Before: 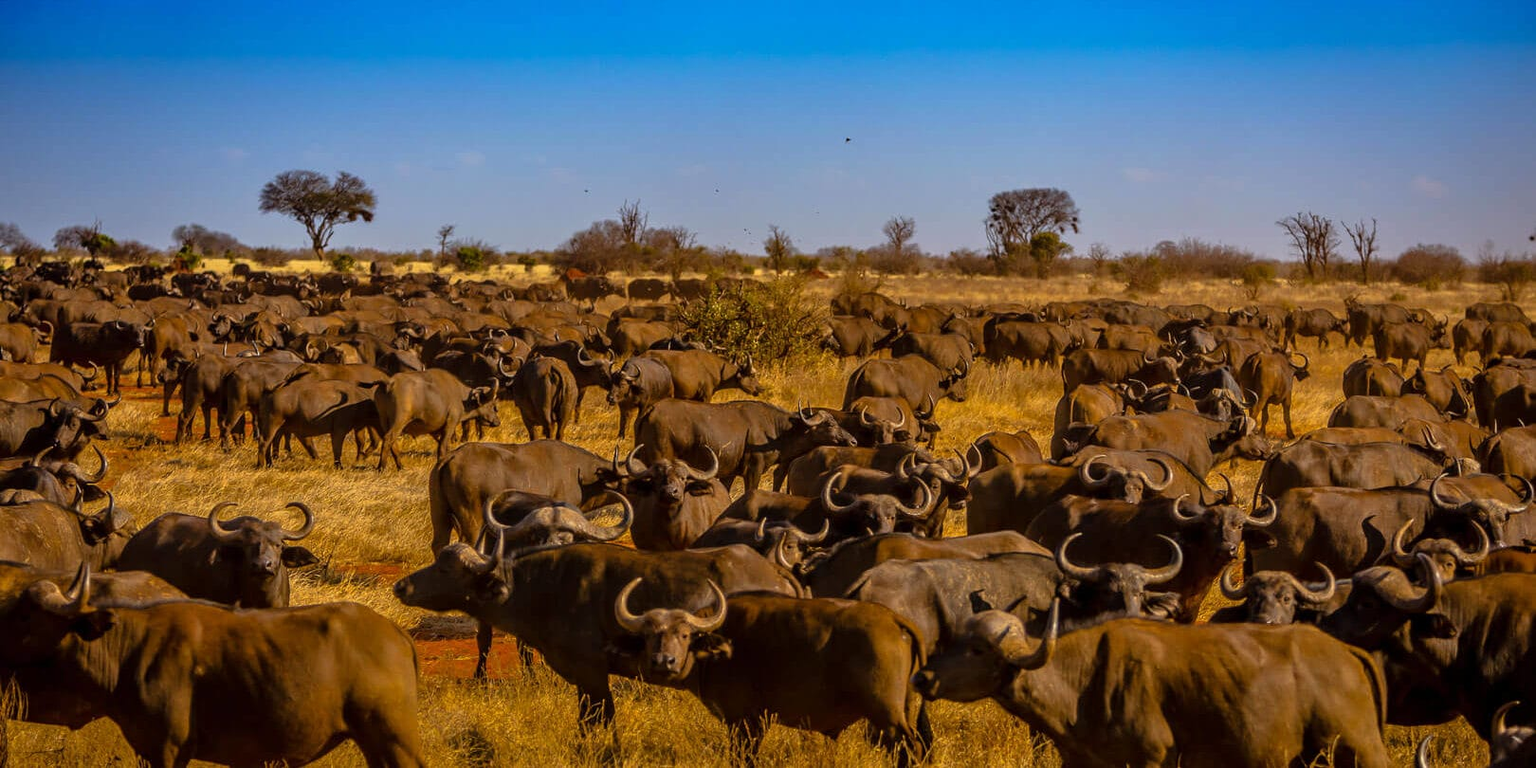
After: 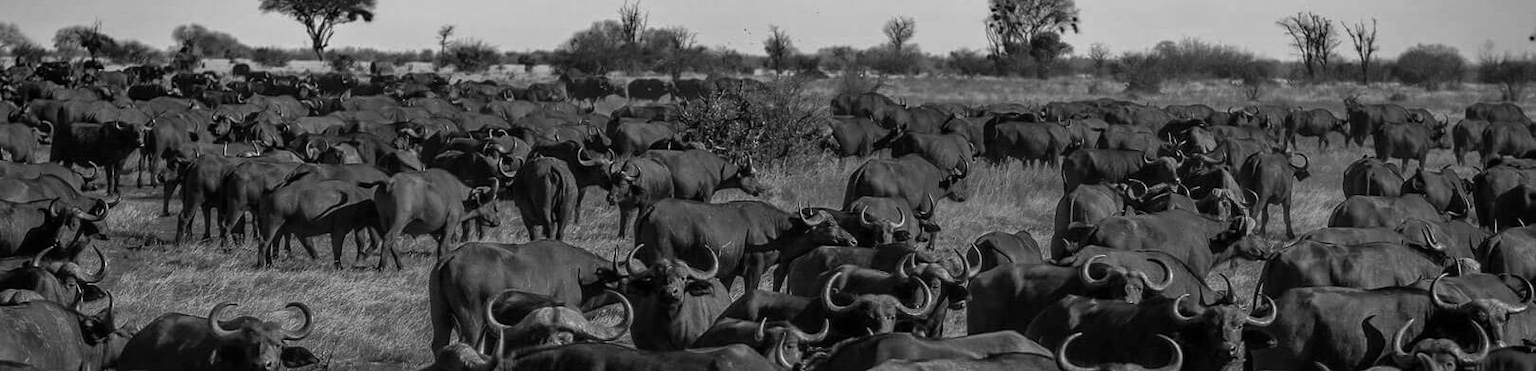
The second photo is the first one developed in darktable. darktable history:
color calibration: output gray [0.267, 0.423, 0.261, 0], illuminant same as pipeline (D50), adaptation none (bypass)
contrast brightness saturation: saturation -0.17
white balance: red 0.766, blue 1.537
crop and rotate: top 26.056%, bottom 25.543%
